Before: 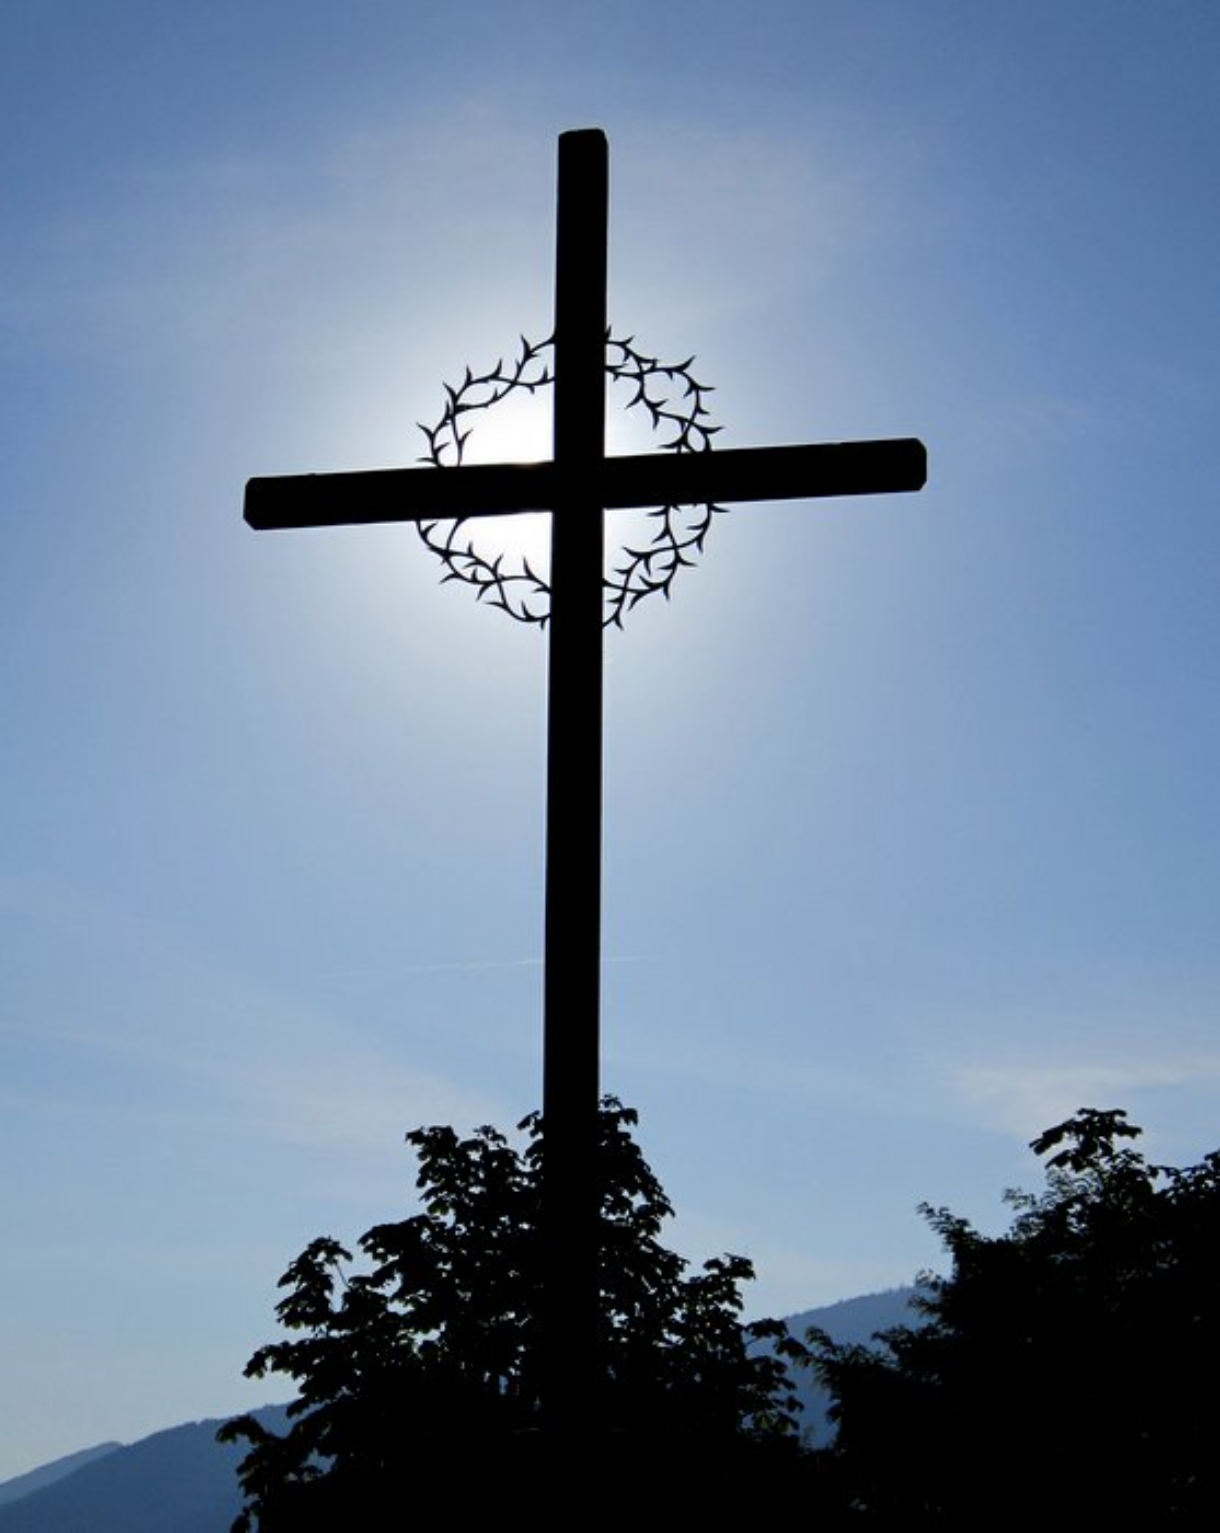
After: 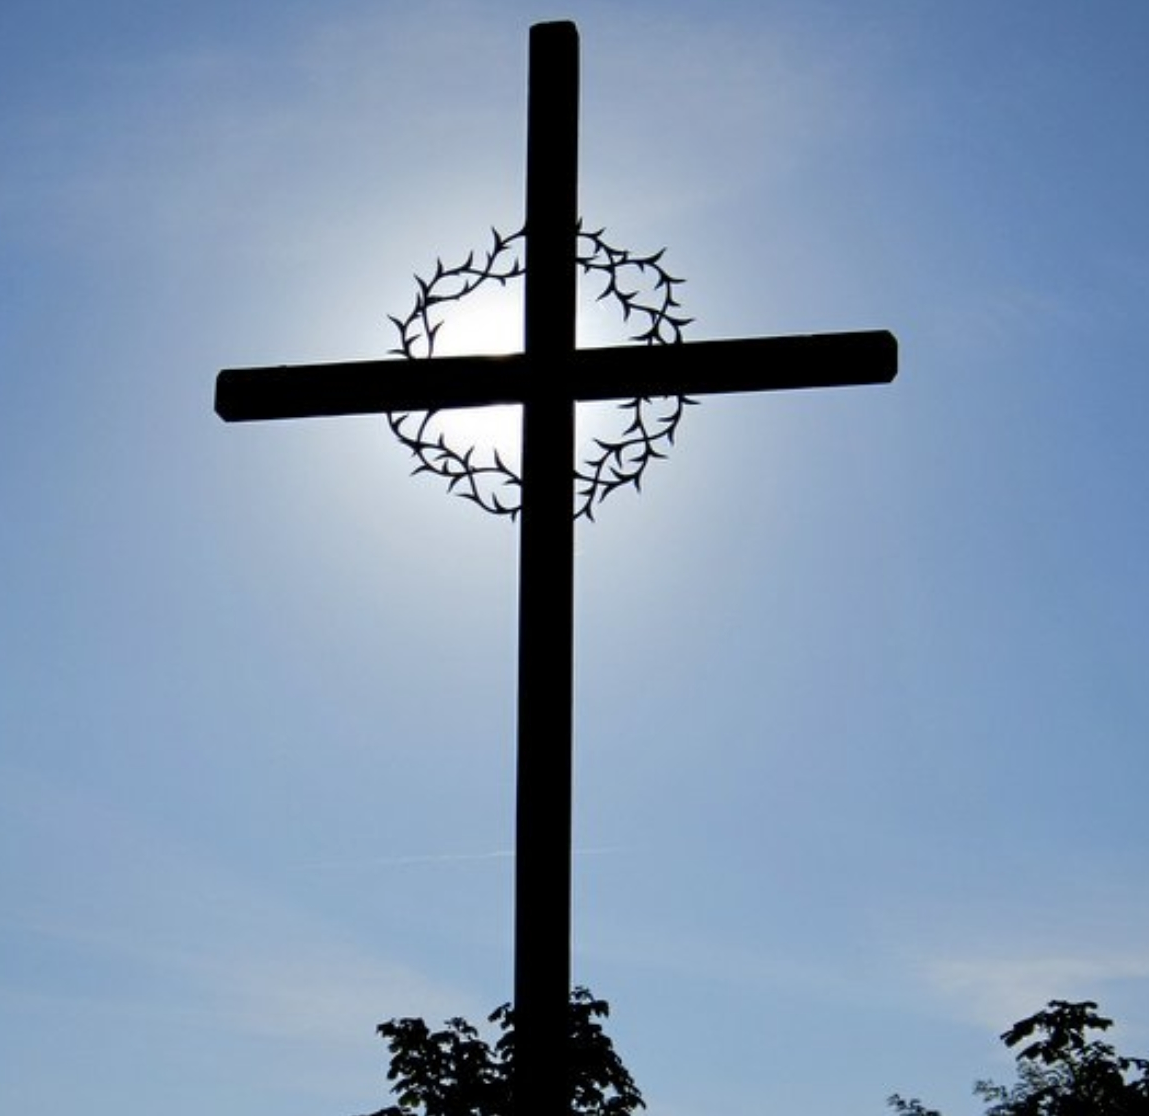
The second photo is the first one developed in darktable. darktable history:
crop: left 2.404%, top 7.063%, right 3.366%, bottom 20.136%
shadows and highlights: shadows 25.59, highlights -25.1
